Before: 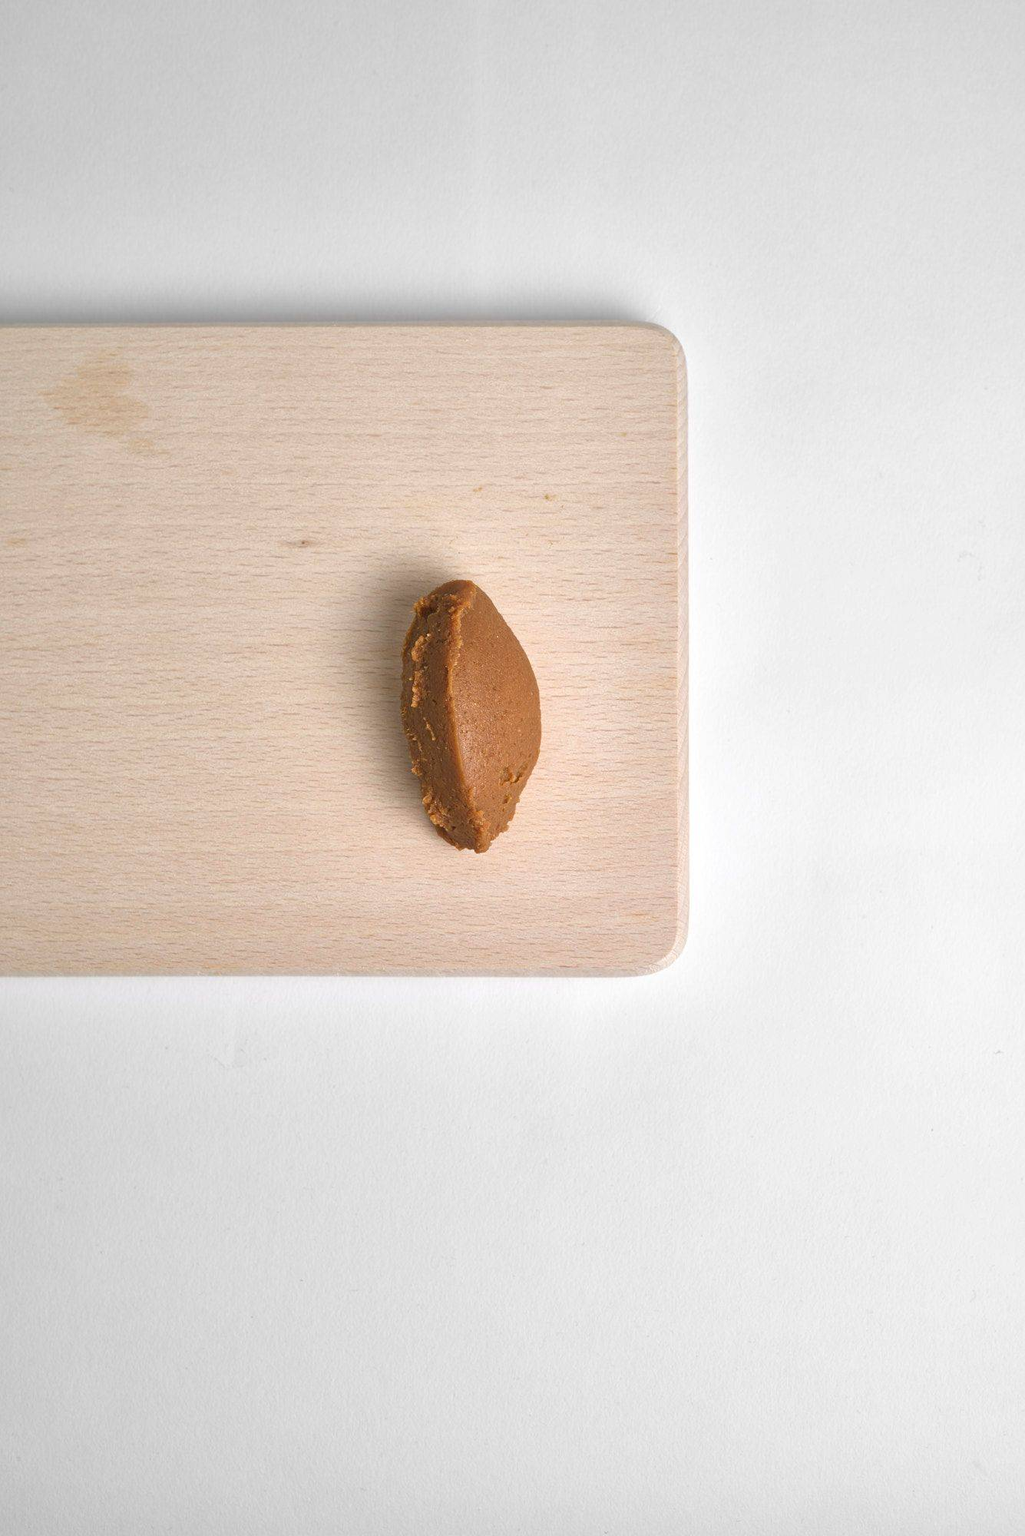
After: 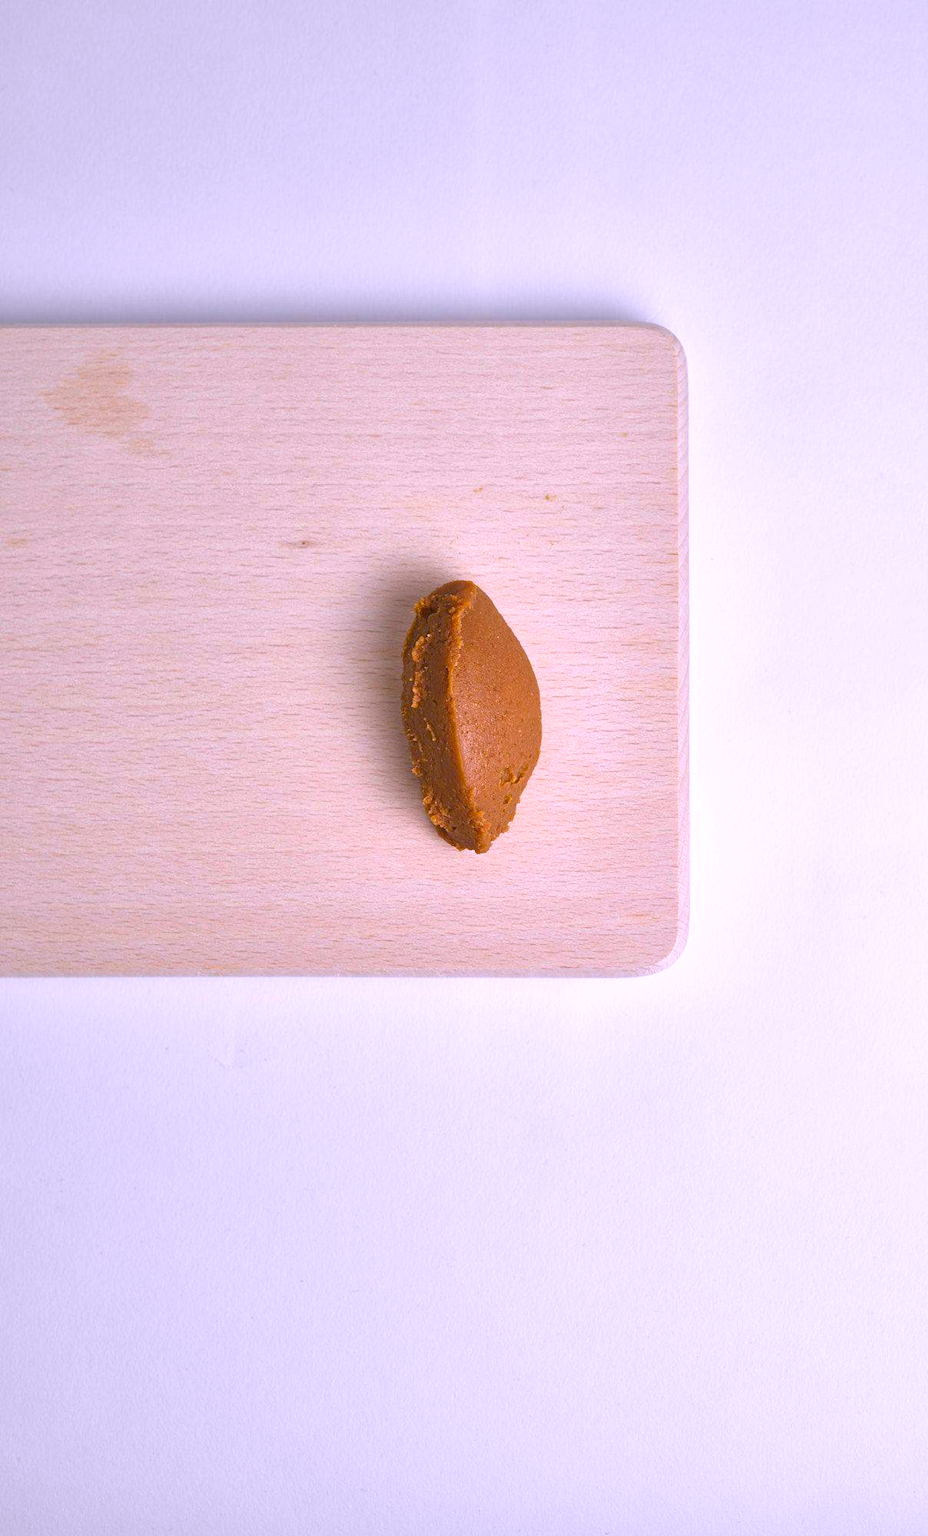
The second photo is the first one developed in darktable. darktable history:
crop: right 9.509%, bottom 0.031%
white balance: red 1.042, blue 1.17
color balance rgb: linear chroma grading › global chroma 8.33%, perceptual saturation grading › global saturation 18.52%, global vibrance 7.87%
